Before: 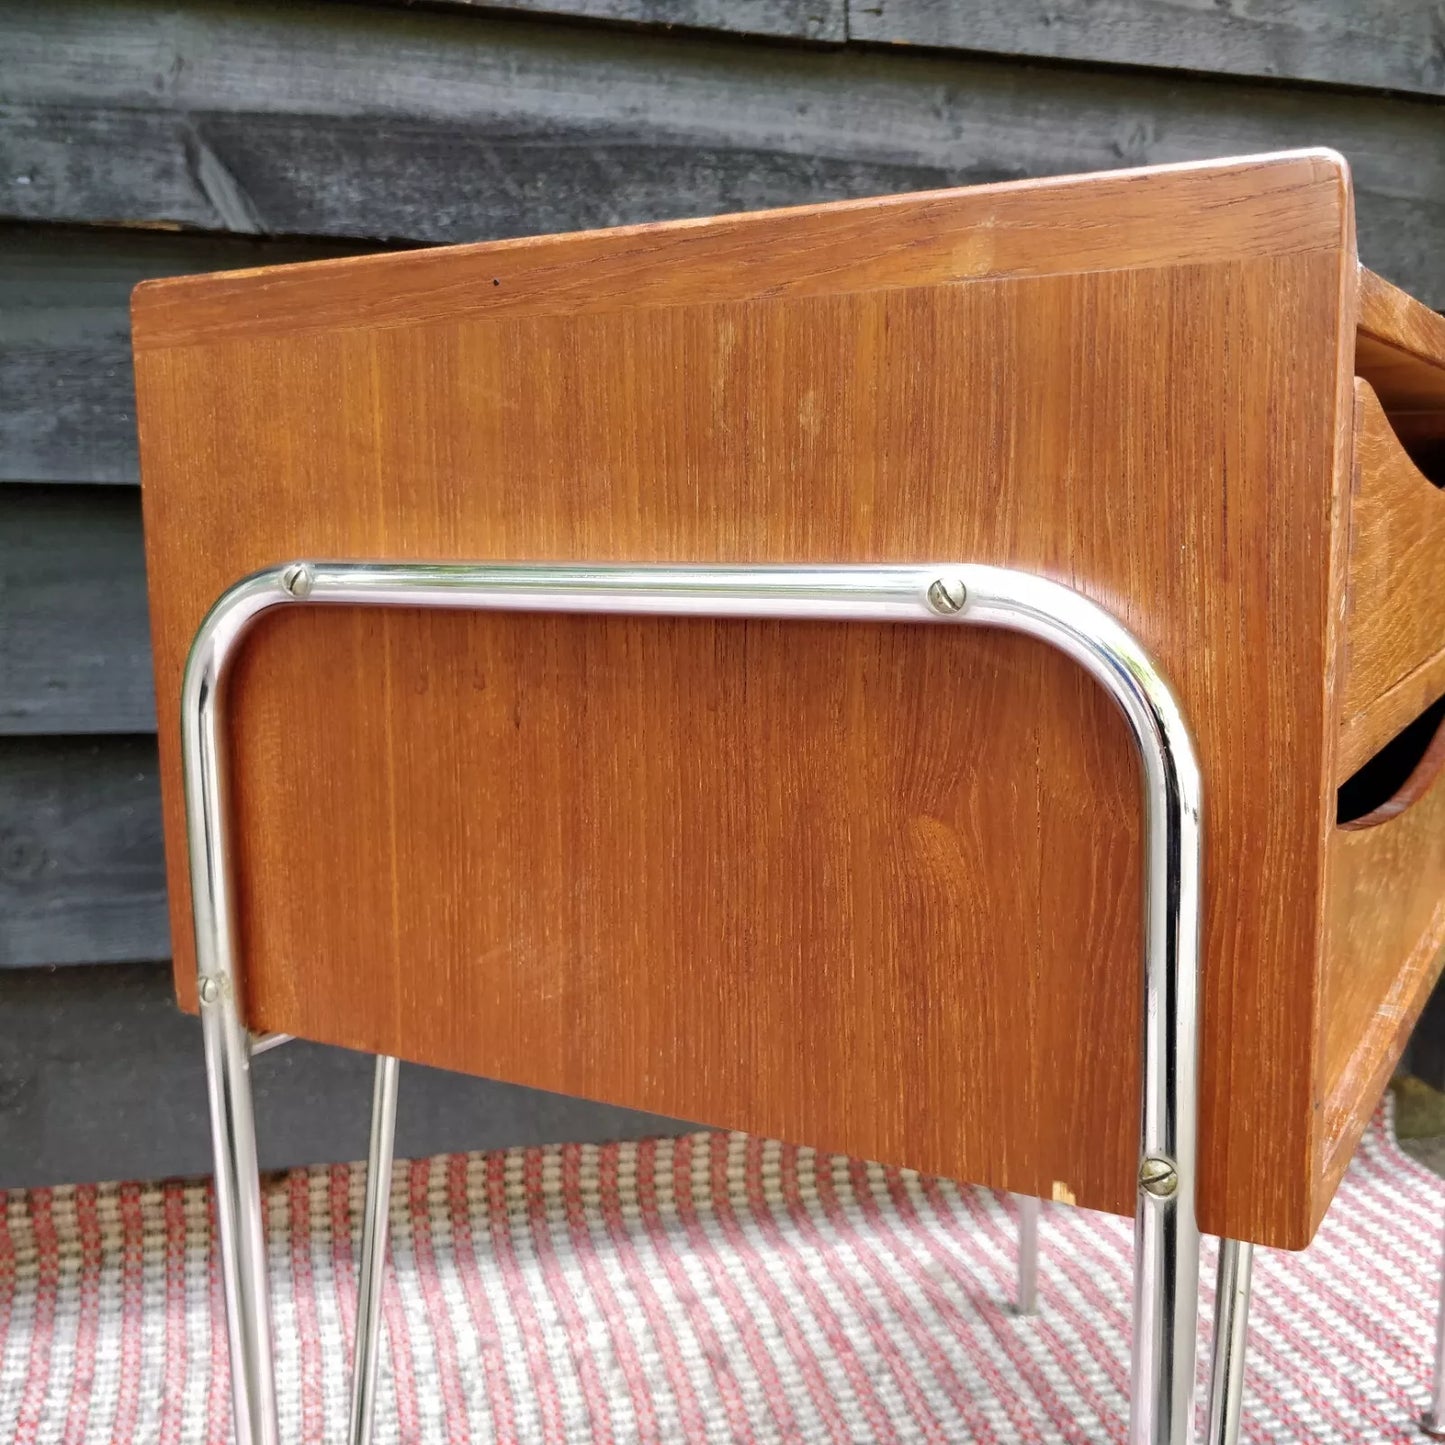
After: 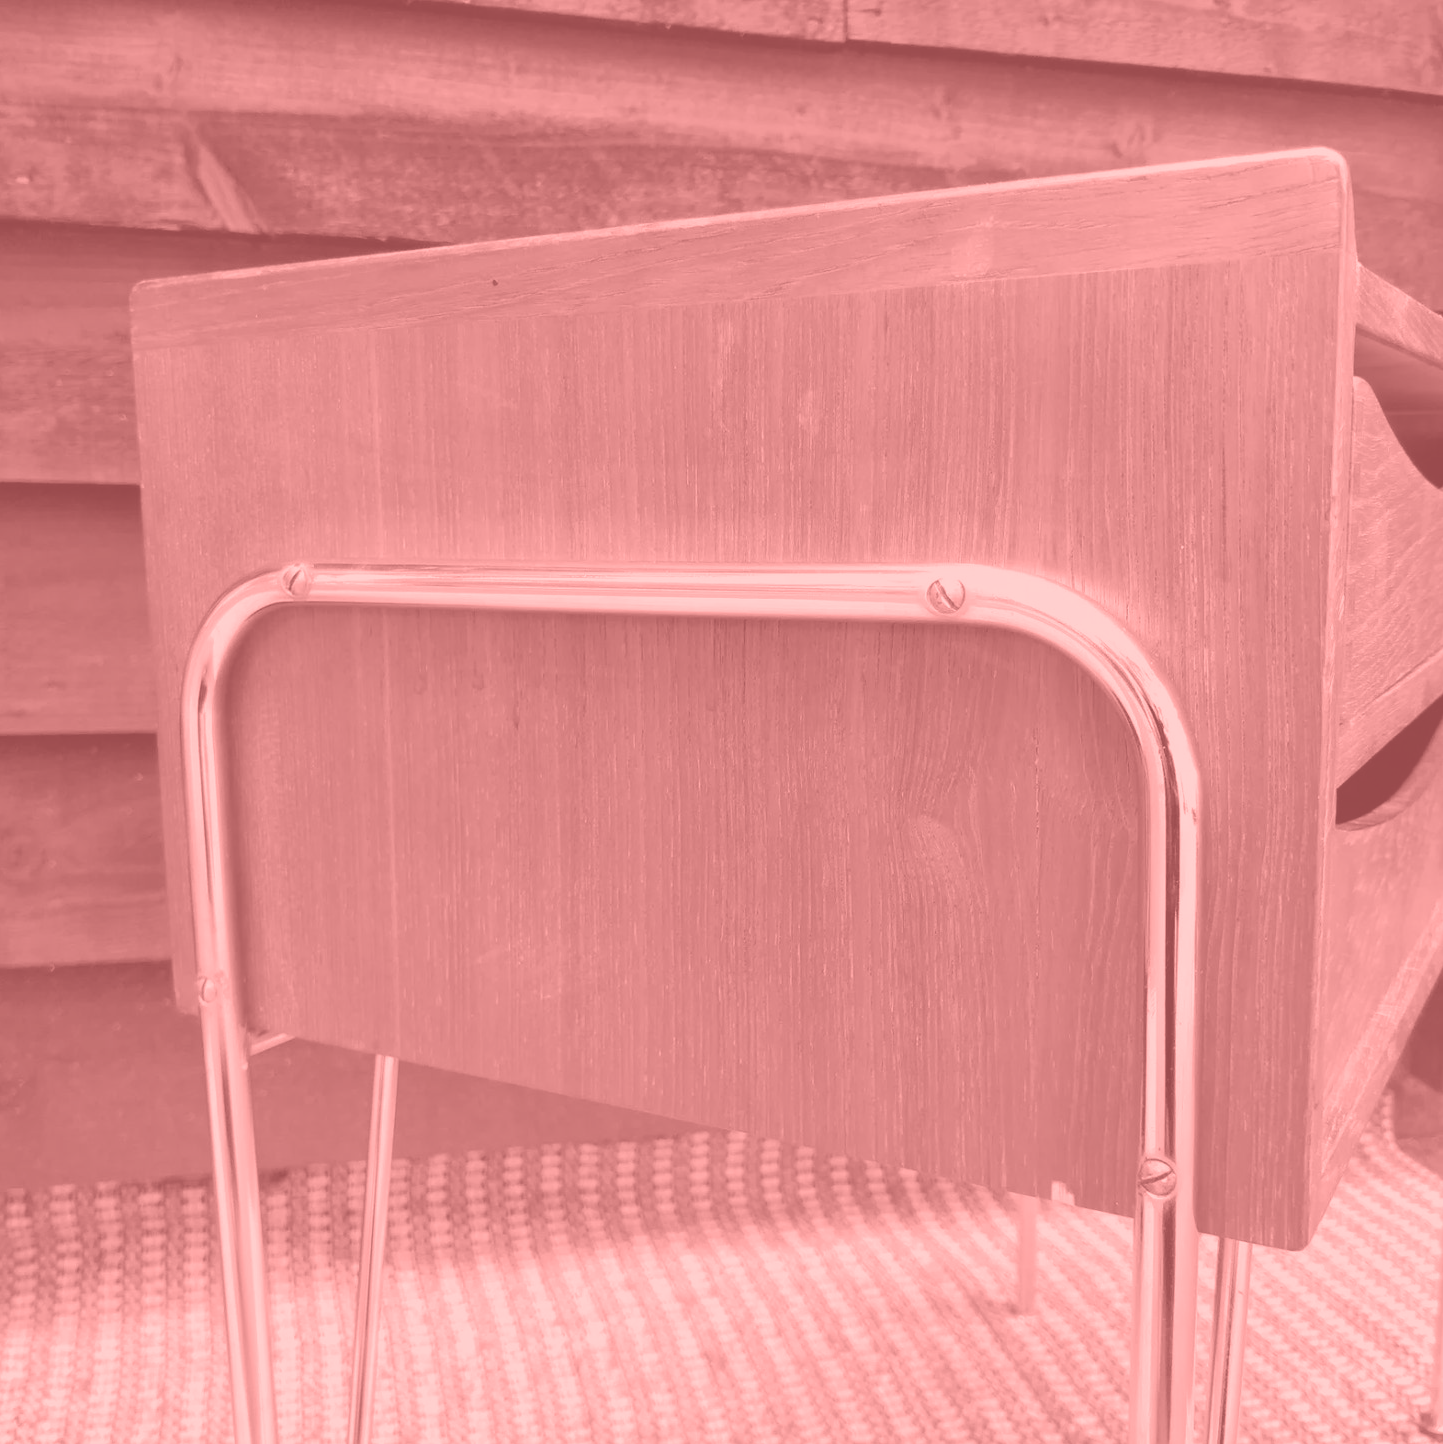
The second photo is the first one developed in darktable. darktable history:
colorize: saturation 51%, source mix 50.67%, lightness 50.67%
crop and rotate: left 0.126%
tone equalizer: on, module defaults
